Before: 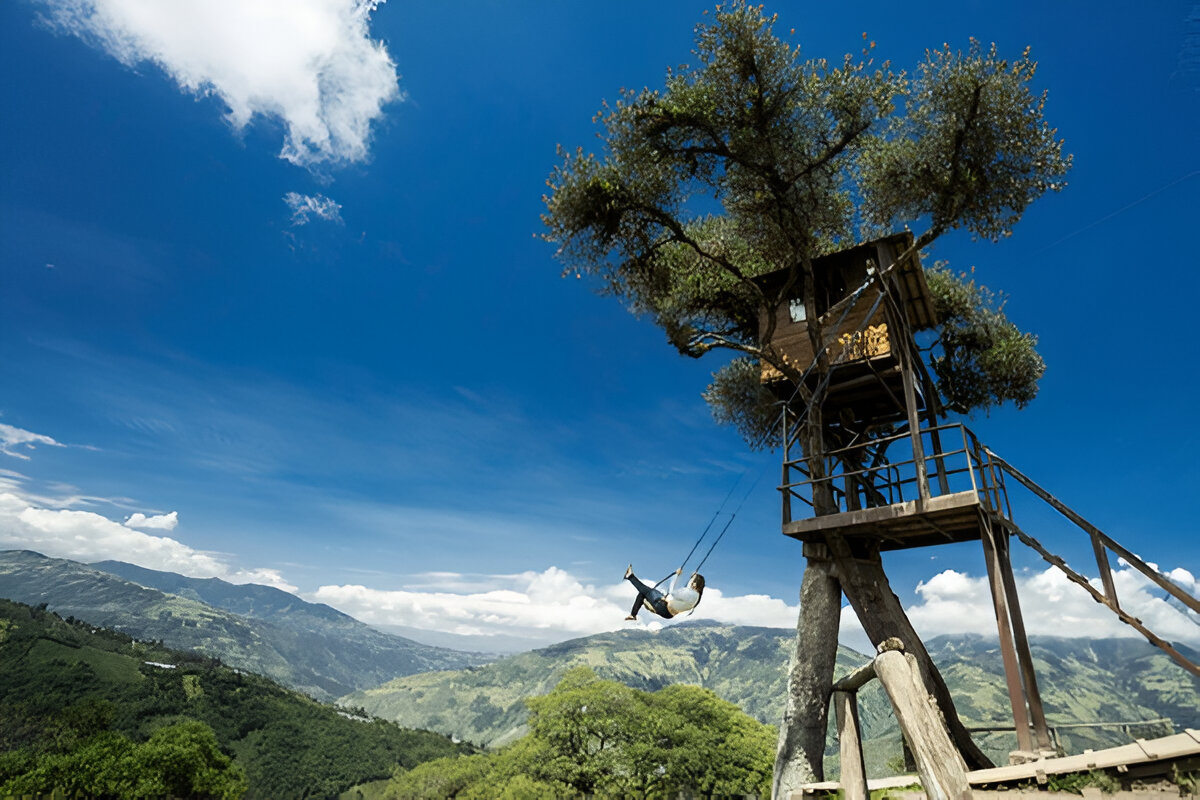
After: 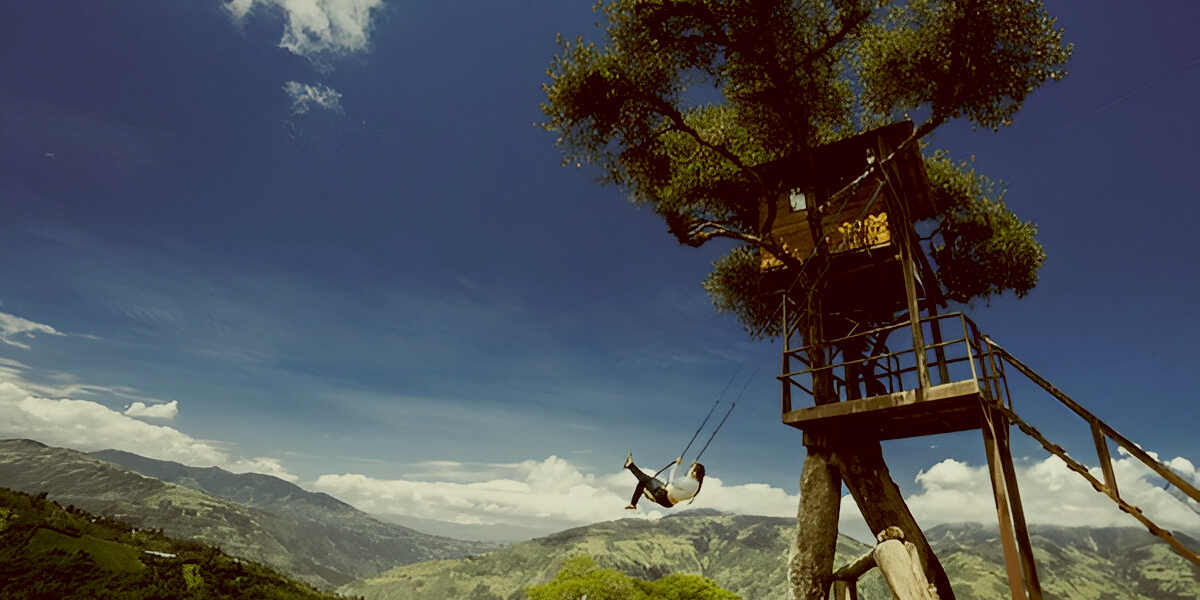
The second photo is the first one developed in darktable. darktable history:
crop: top 13.96%, bottom 10.946%
contrast brightness saturation: contrast 0.036, saturation 0.073
color correction: highlights a* -5.33, highlights b* 9.8, shadows a* 9.9, shadows b* 25.03
exposure: black level correction 0.011, exposure -0.483 EV, compensate exposure bias true, compensate highlight preservation false
